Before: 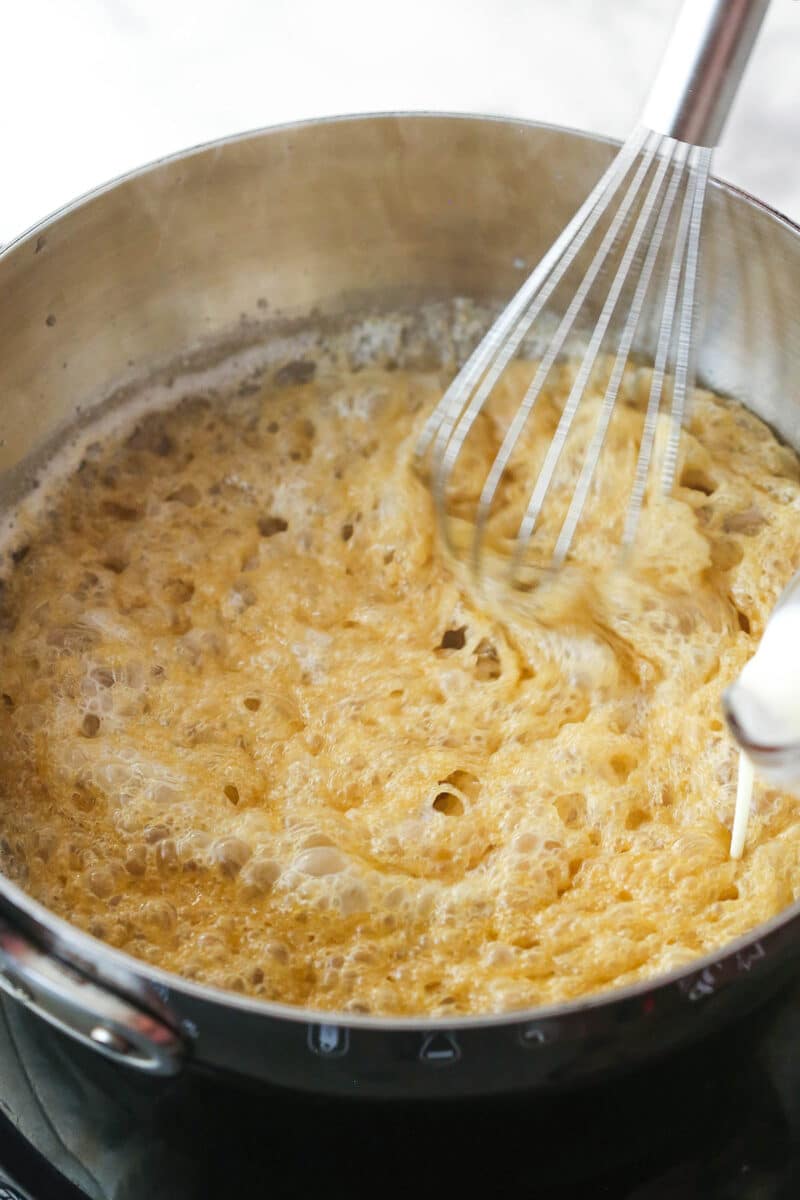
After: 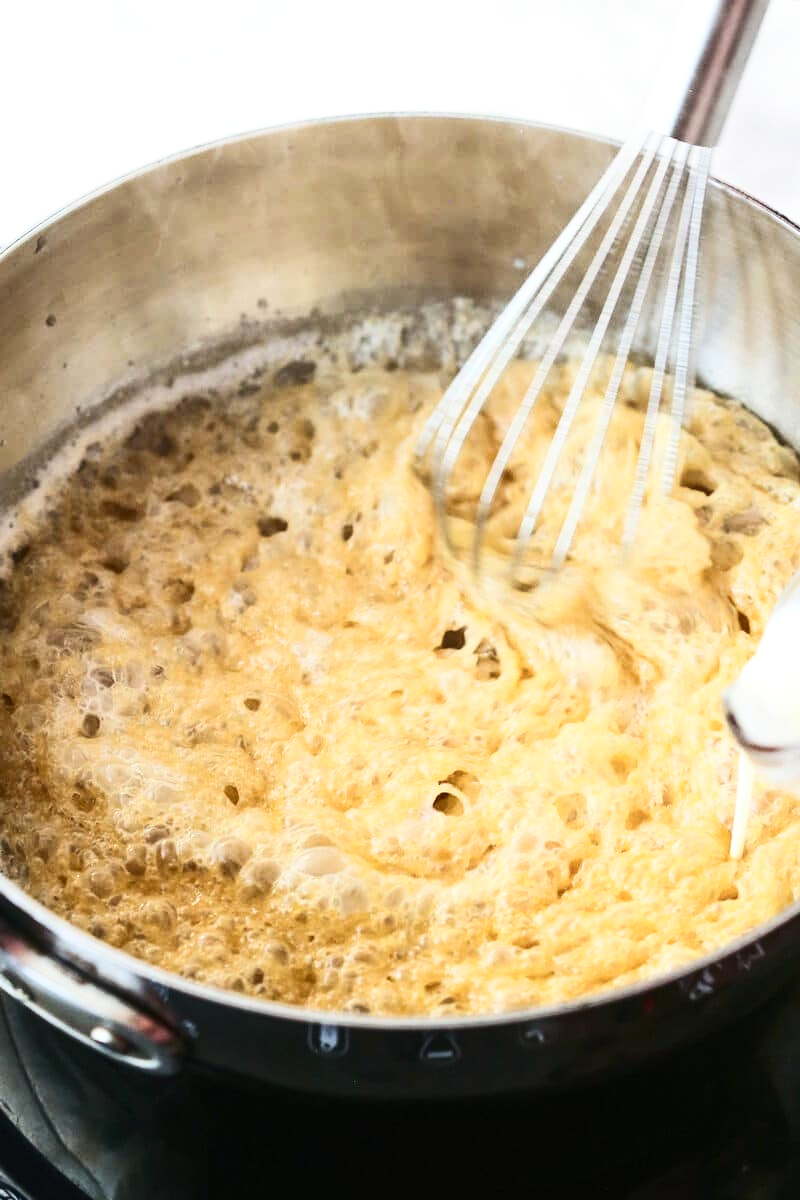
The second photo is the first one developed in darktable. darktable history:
exposure: exposure 0.079 EV, compensate exposure bias true, compensate highlight preservation false
contrast brightness saturation: contrast 0.385, brightness 0.098
